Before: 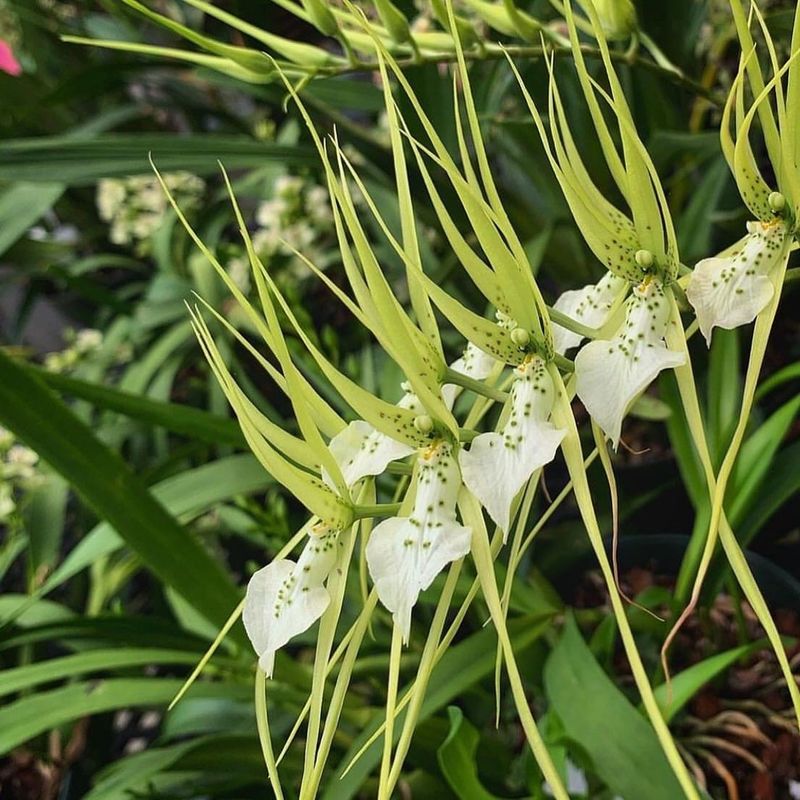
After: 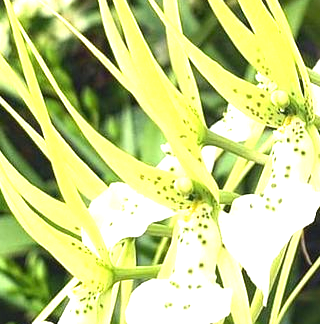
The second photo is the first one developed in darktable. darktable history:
crop: left 30.018%, top 29.818%, right 29.876%, bottom 29.672%
exposure: black level correction 0, exposure 1.619 EV, compensate highlight preservation false
